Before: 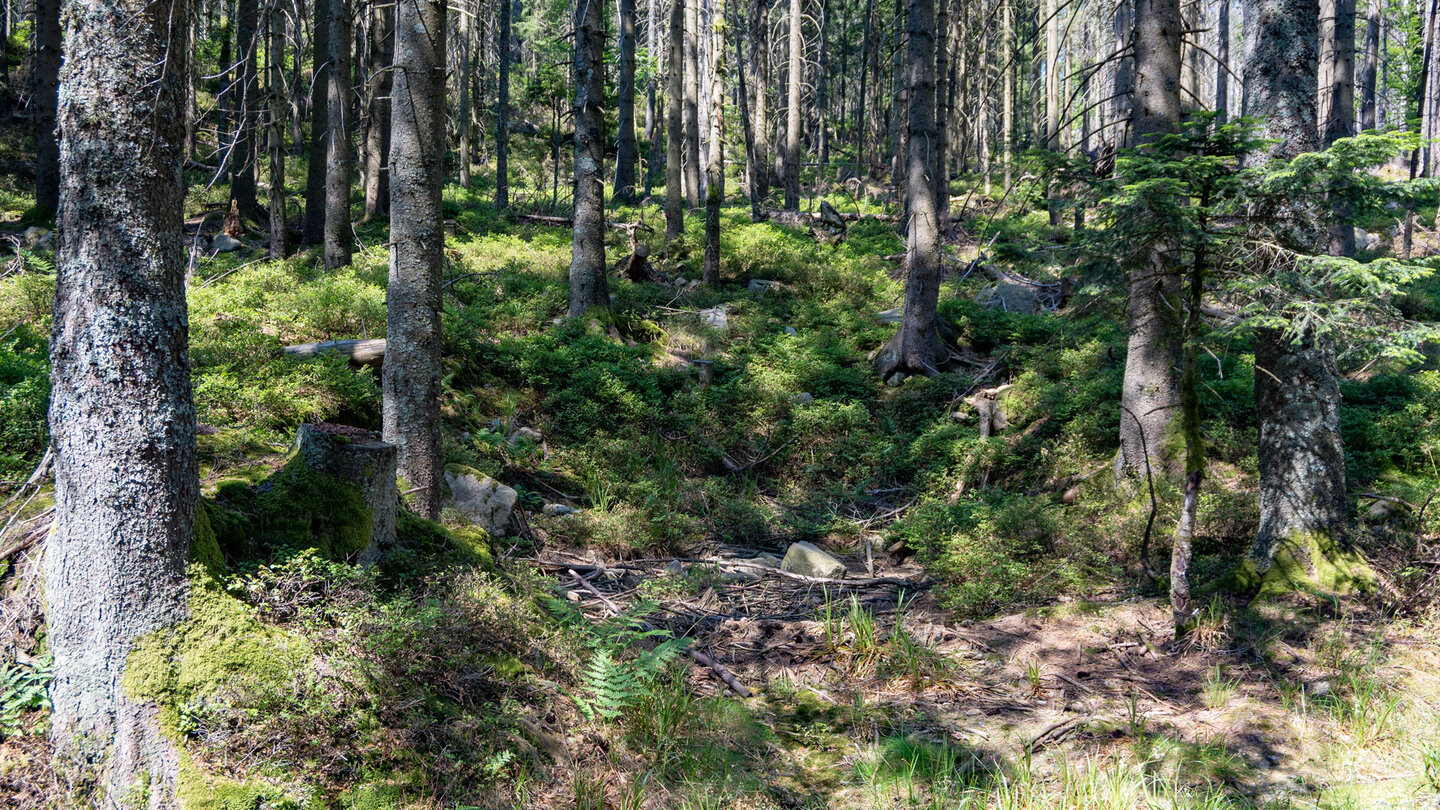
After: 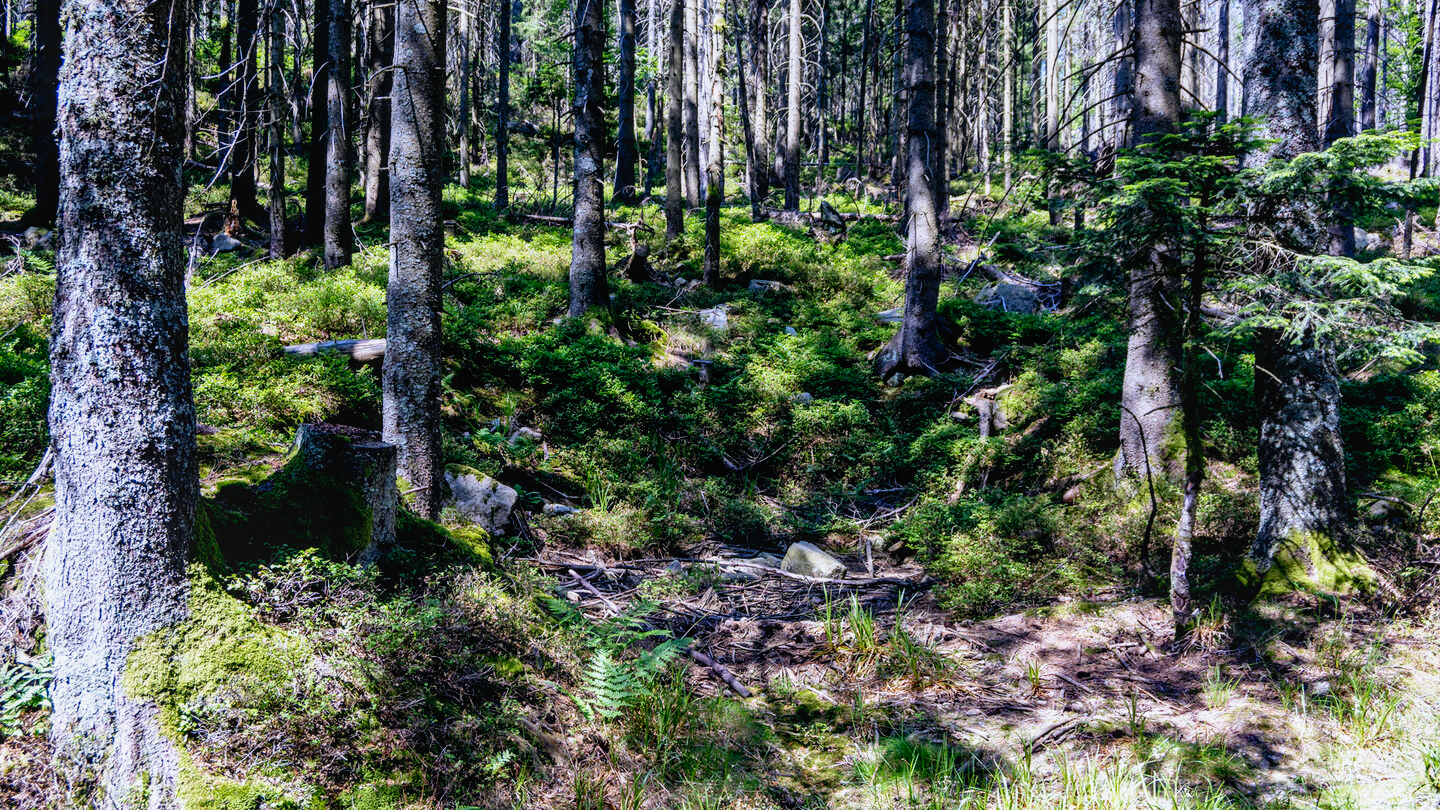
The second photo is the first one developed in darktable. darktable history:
local contrast: detail 110%
filmic rgb: black relative exposure -8.7 EV, white relative exposure 2.7 EV, threshold 3 EV, target black luminance 0%, hardness 6.25, latitude 76.53%, contrast 1.326, shadows ↔ highlights balance -0.349%, preserve chrominance no, color science v4 (2020), enable highlight reconstruction true
white balance: red 0.926, green 1.003, blue 1.133
shadows and highlights: soften with gaussian
color balance: lift [0.998, 0.998, 1.001, 1.002], gamma [0.995, 1.025, 0.992, 0.975], gain [0.995, 1.02, 0.997, 0.98]
